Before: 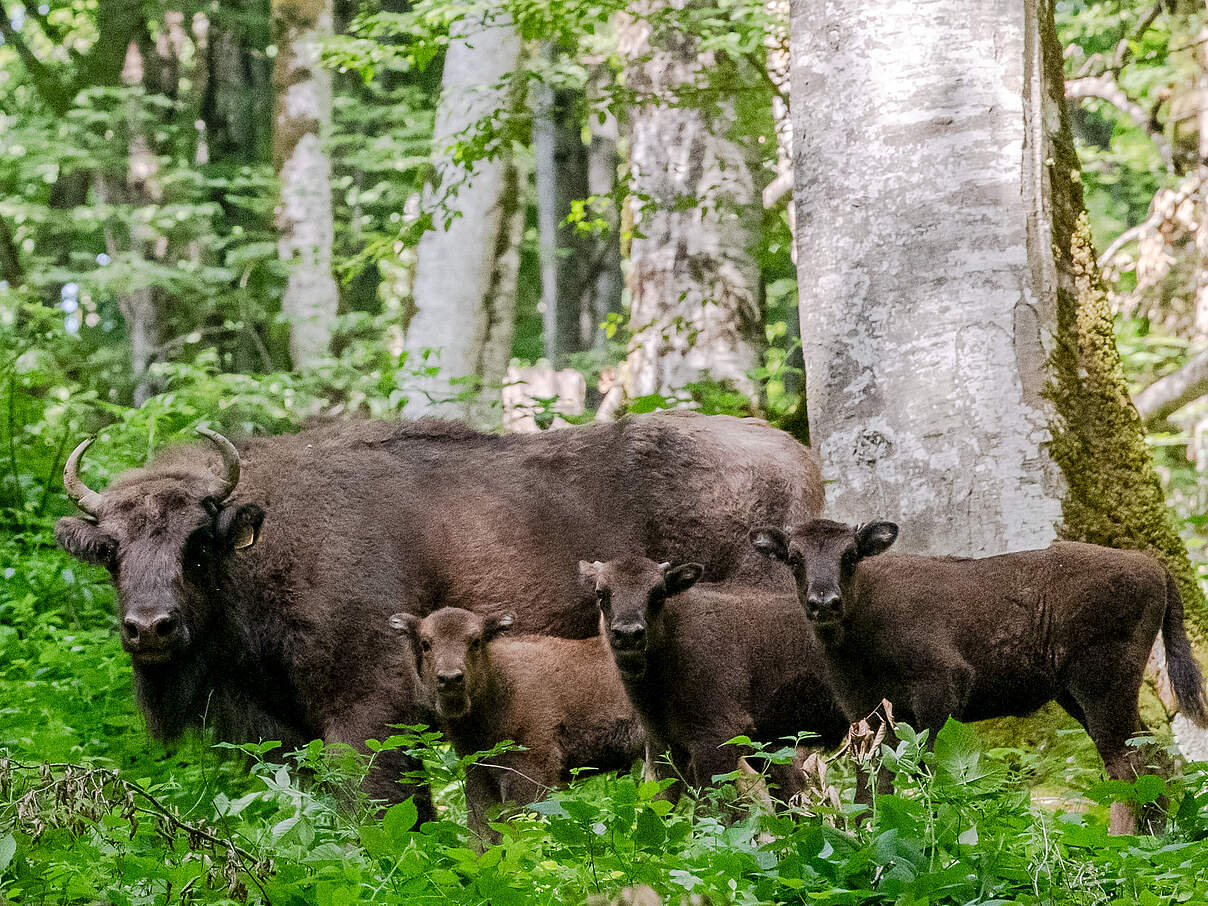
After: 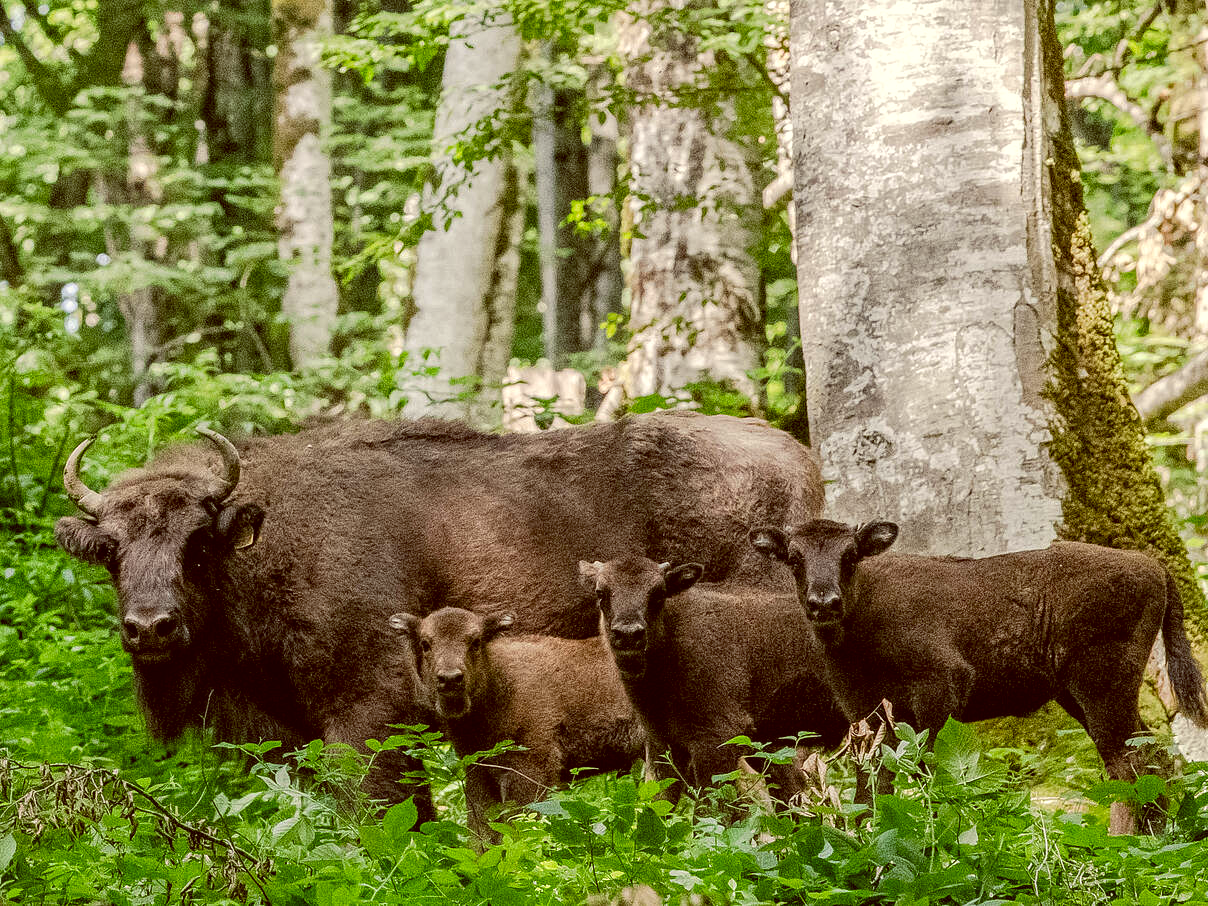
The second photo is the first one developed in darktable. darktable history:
local contrast: detail 130%
color balance: lift [1.001, 1.007, 1, 0.993], gamma [1.023, 1.026, 1.01, 0.974], gain [0.964, 1.059, 1.073, 0.927]
